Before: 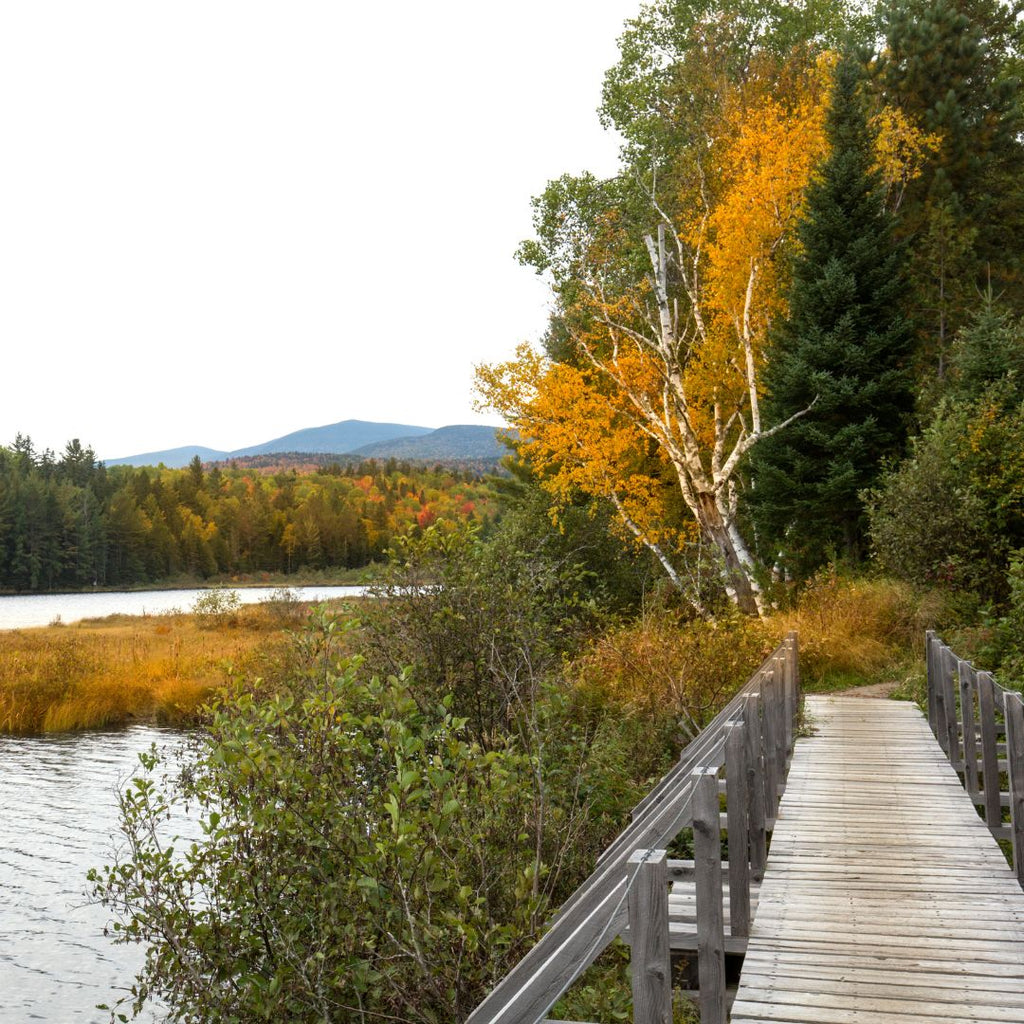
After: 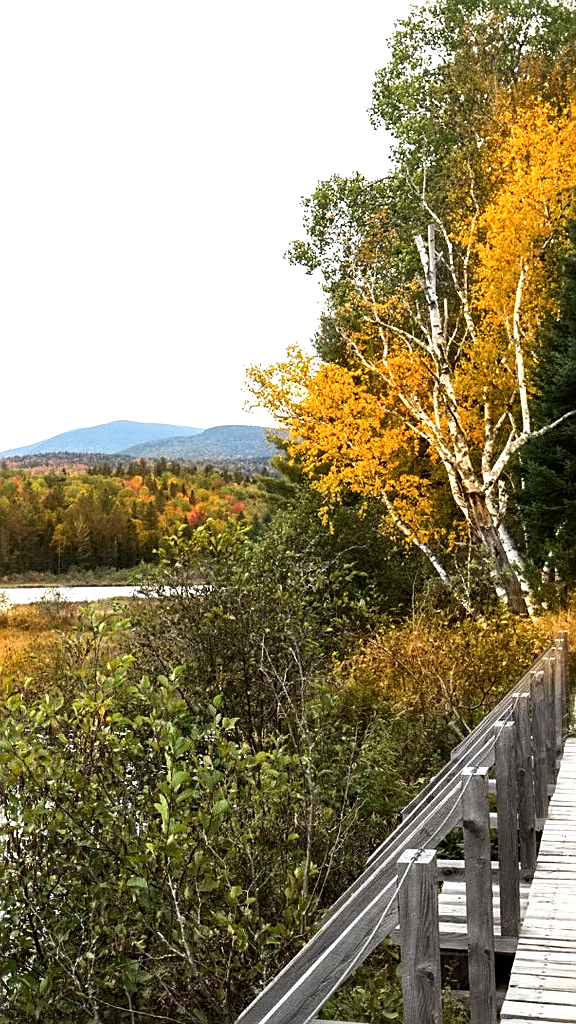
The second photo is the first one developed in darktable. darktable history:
crop and rotate: left 22.516%, right 21.234%
contrast equalizer: y [[0.5 ×6], [0.5 ×6], [0.5 ×6], [0 ×6], [0, 0, 0, 0.581, 0.011, 0]]
tone equalizer: -8 EV -0.75 EV, -7 EV -0.7 EV, -6 EV -0.6 EV, -5 EV -0.4 EV, -3 EV 0.4 EV, -2 EV 0.6 EV, -1 EV 0.7 EV, +0 EV 0.75 EV, edges refinement/feathering 500, mask exposure compensation -1.57 EV, preserve details no
sharpen: on, module defaults
tone curve: color space Lab, linked channels, preserve colors none
